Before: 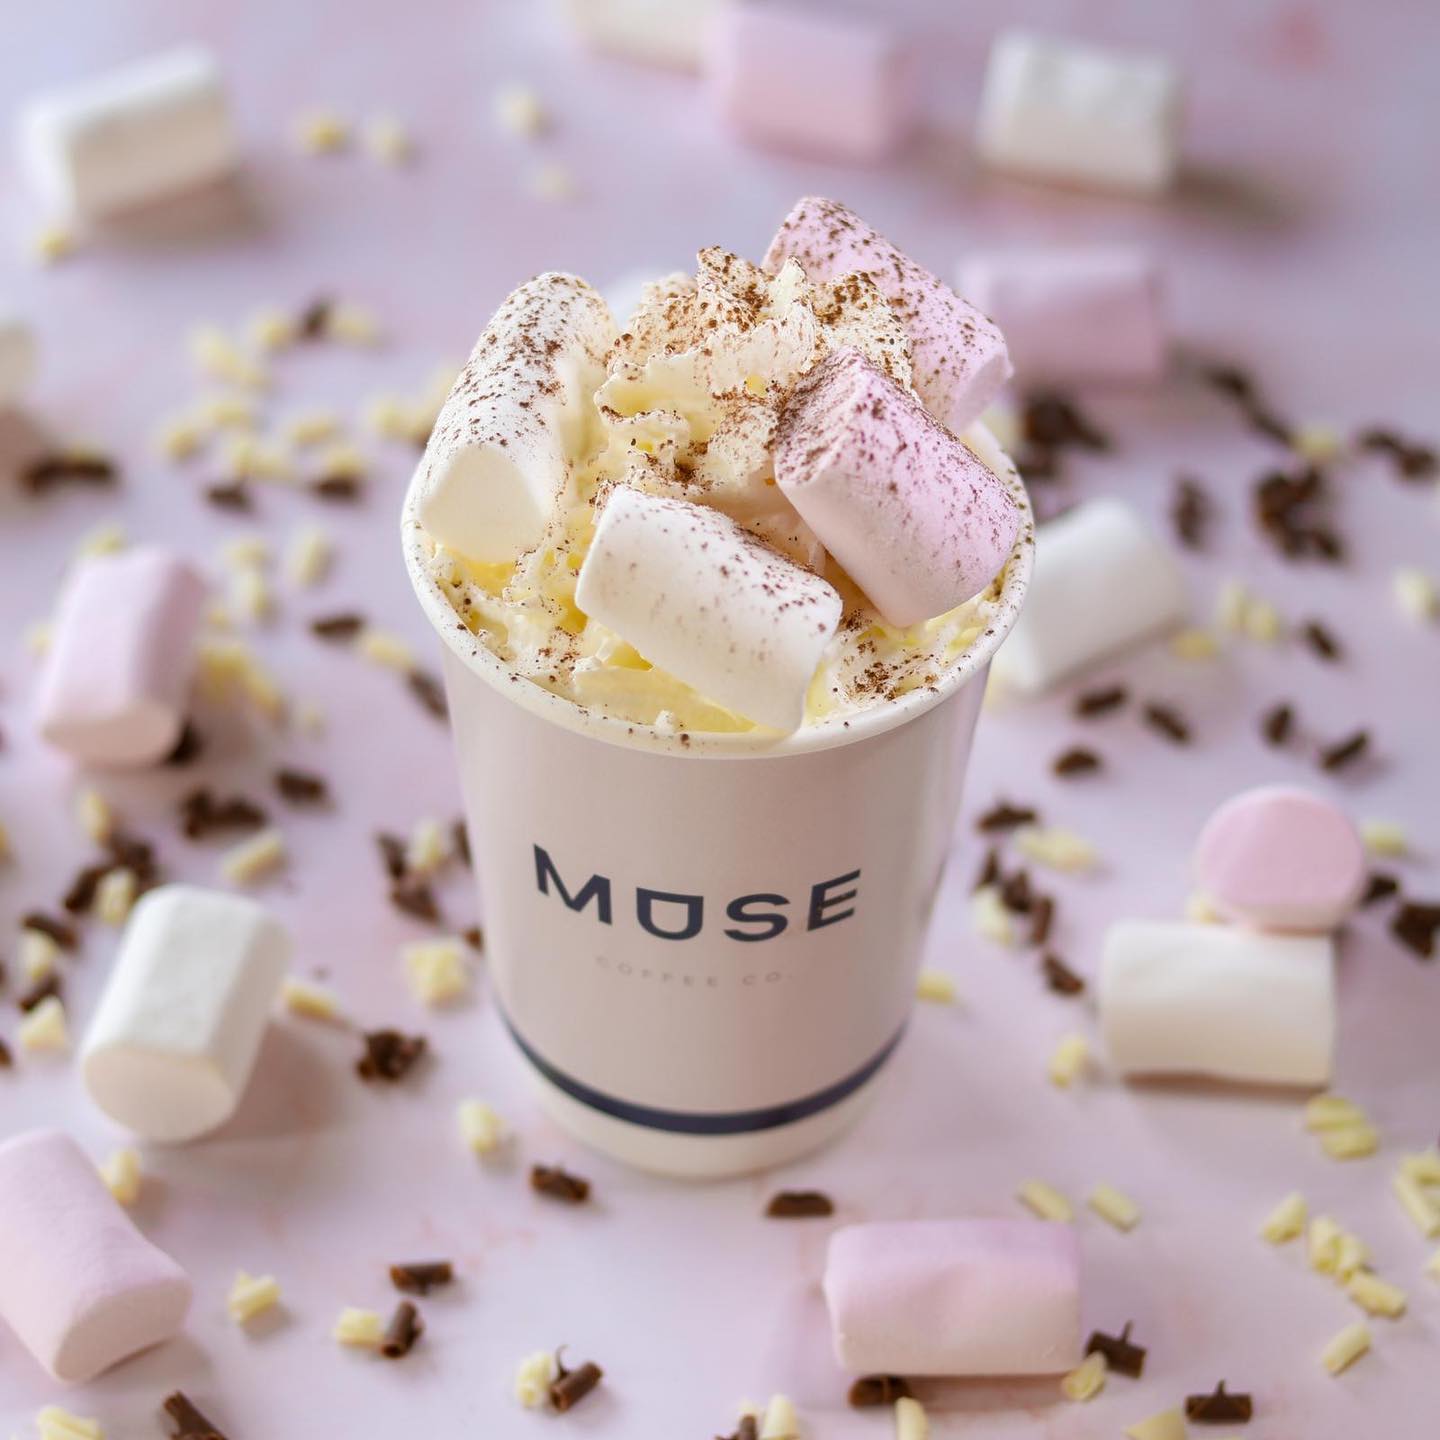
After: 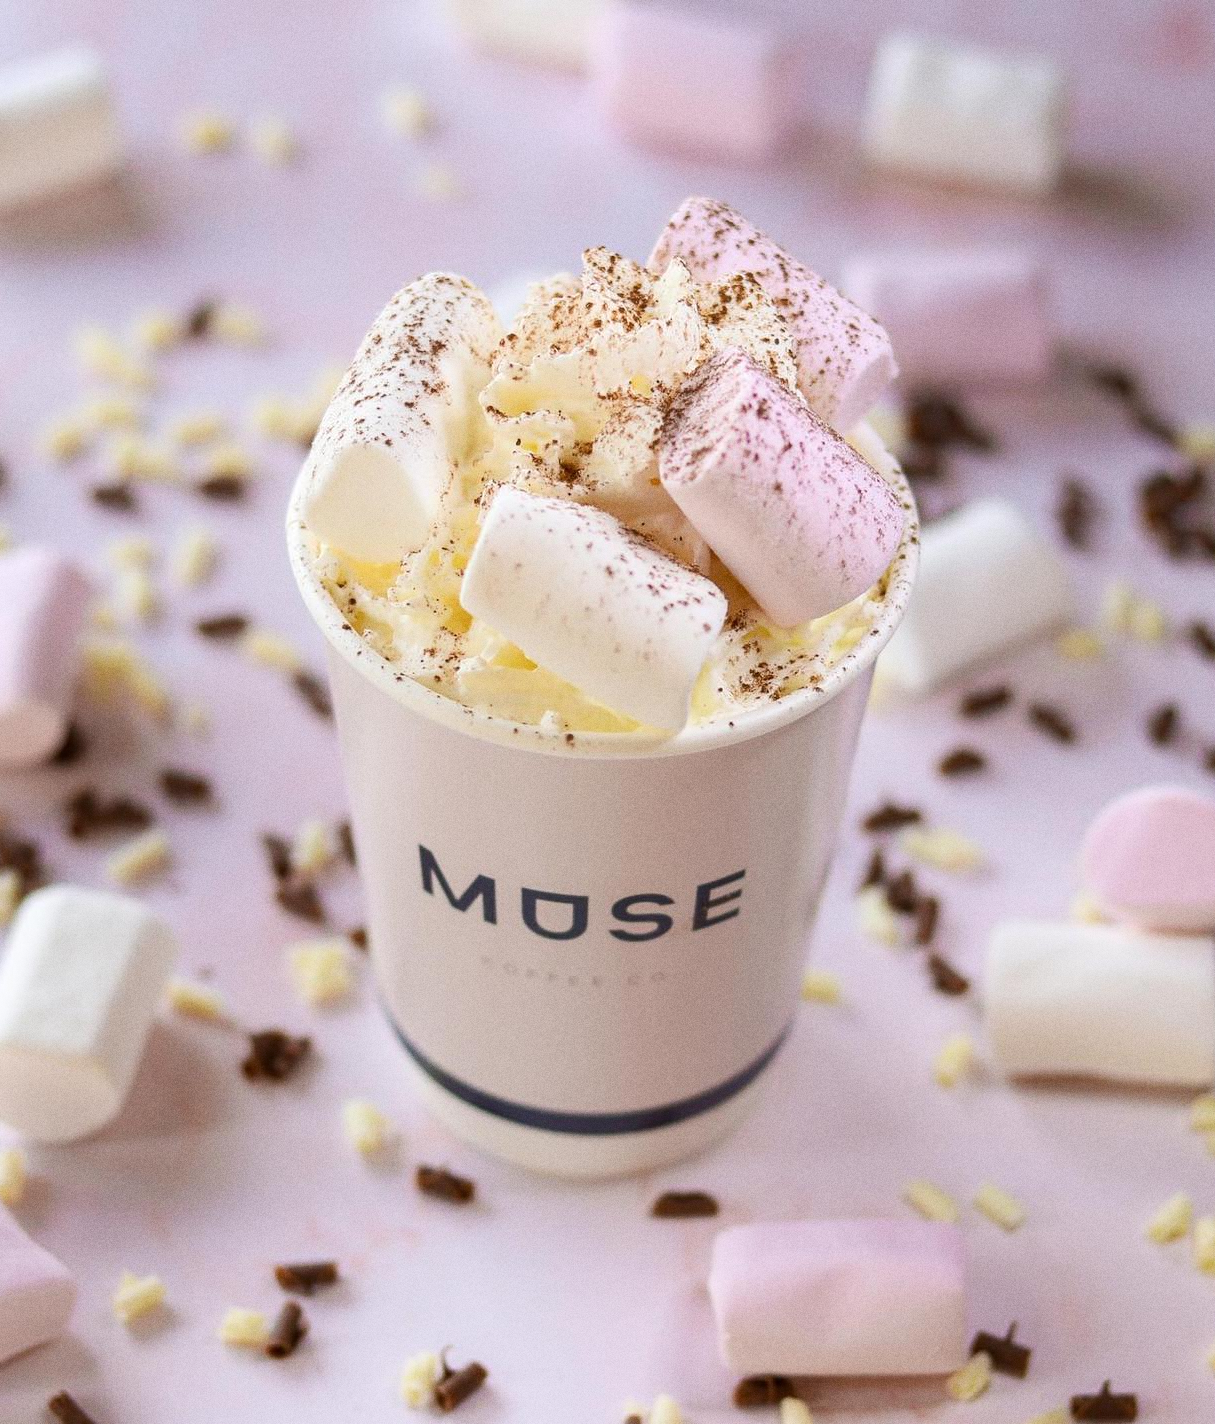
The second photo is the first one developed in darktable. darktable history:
grain: coarseness 0.09 ISO
crop: left 8.026%, right 7.374%
shadows and highlights: shadows 0, highlights 40
